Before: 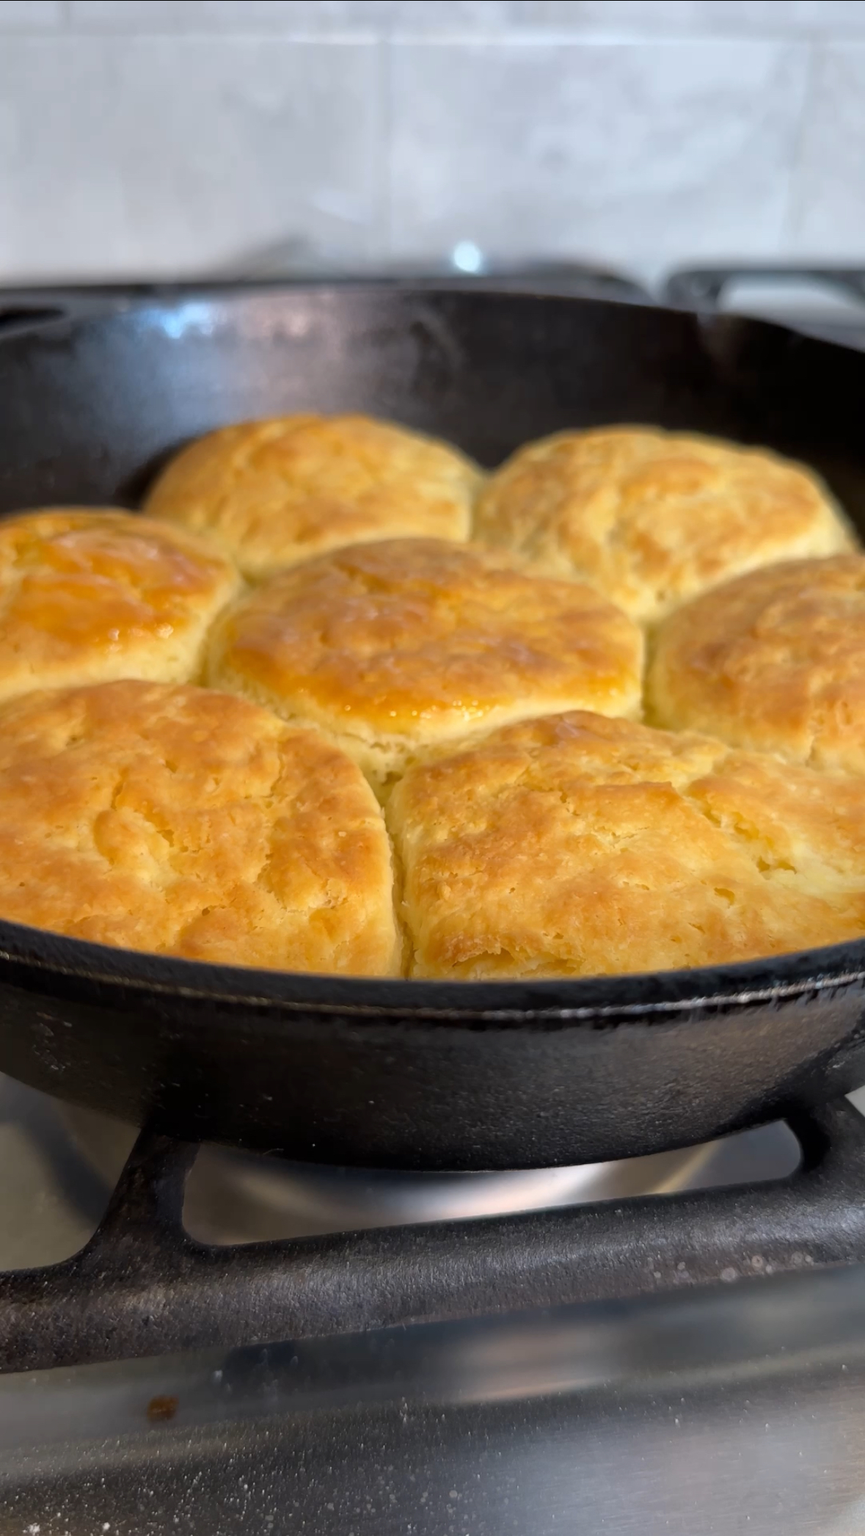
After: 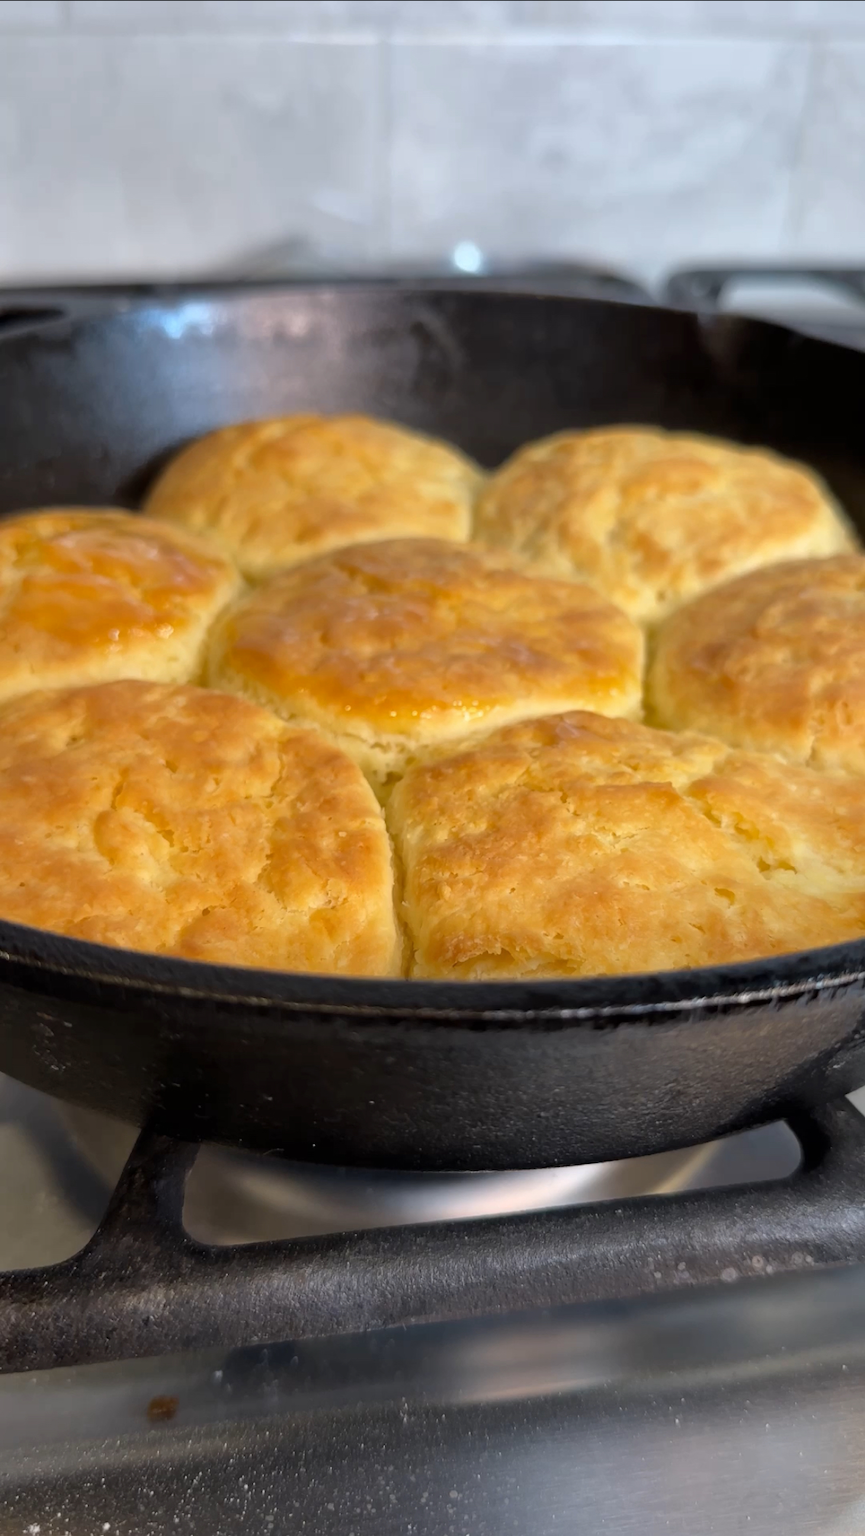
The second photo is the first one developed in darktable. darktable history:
shadows and highlights: shadows 29.39, highlights -29.36, low approximation 0.01, soften with gaussian
